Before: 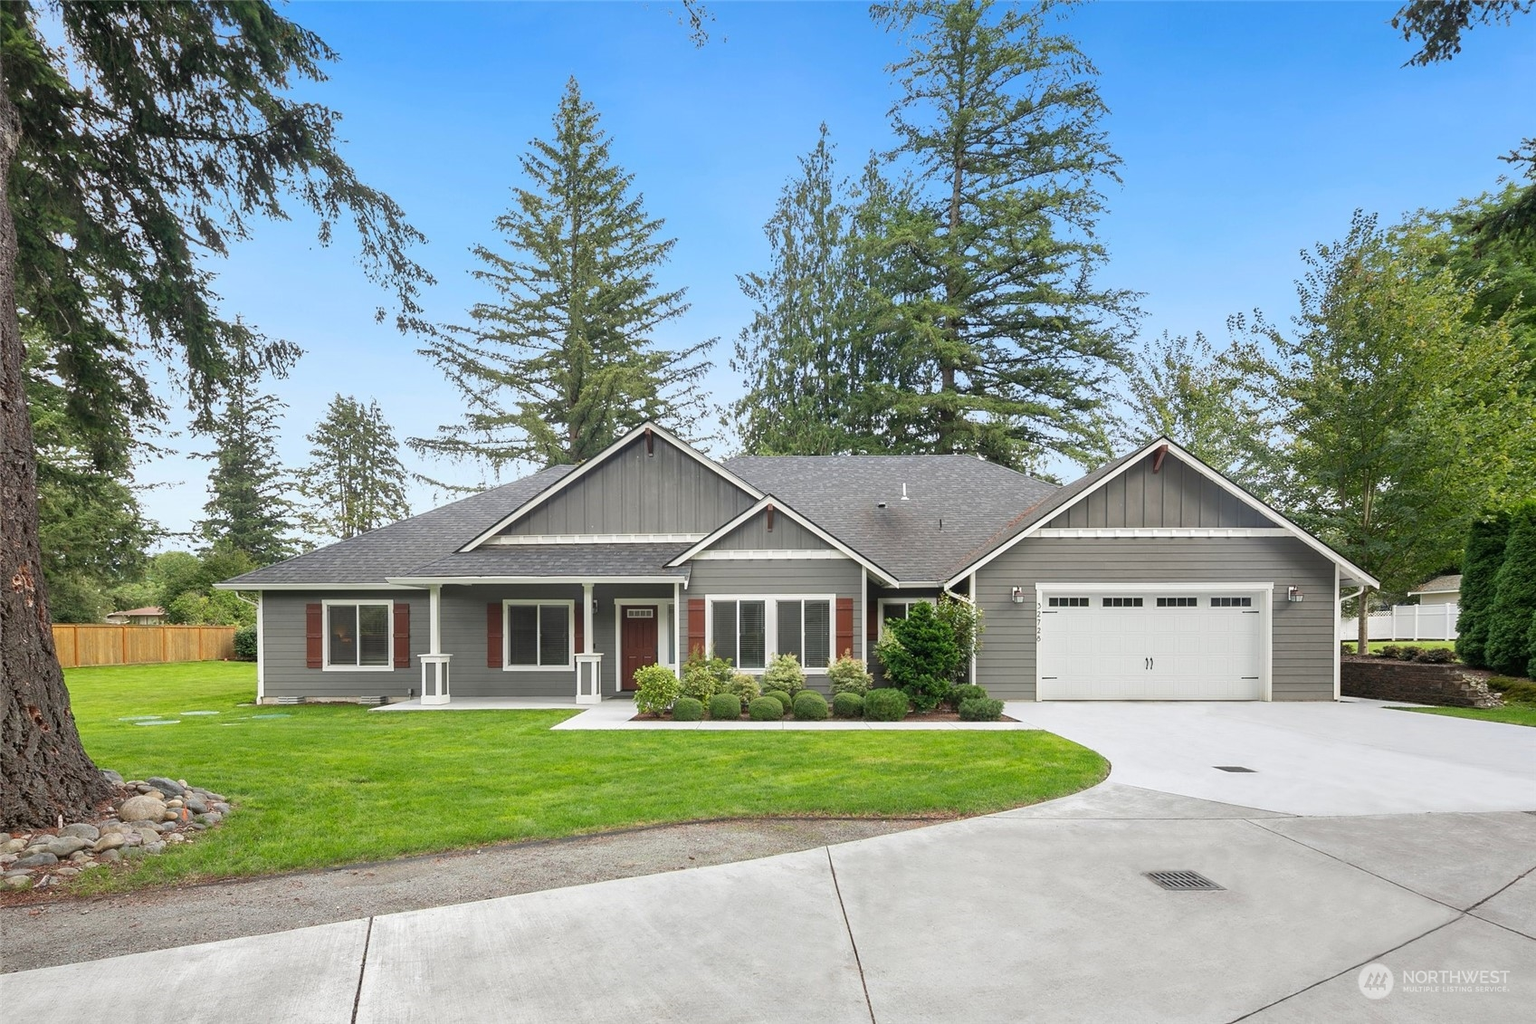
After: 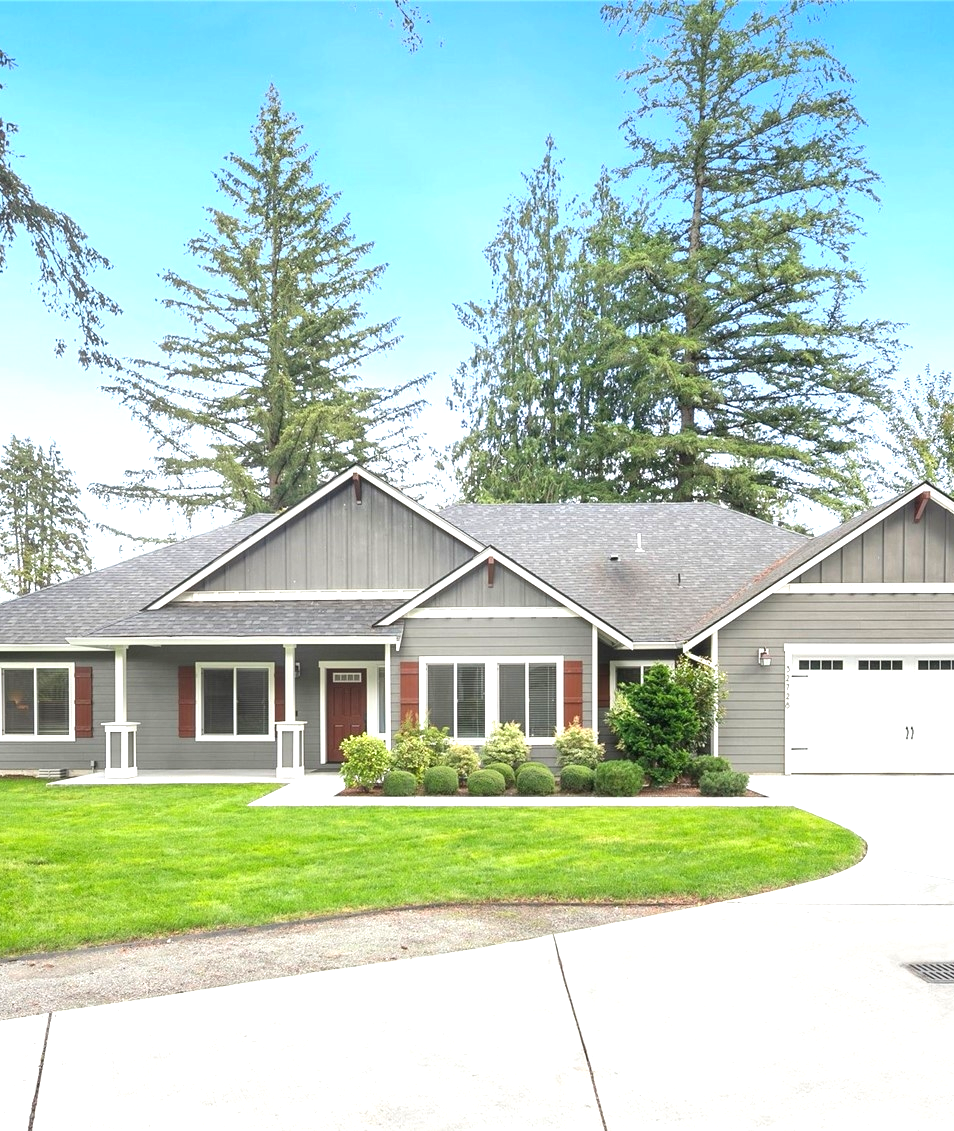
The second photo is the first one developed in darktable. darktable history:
exposure: black level correction 0, exposure 0.897 EV, compensate highlight preservation false
crop: left 21.244%, right 22.53%
